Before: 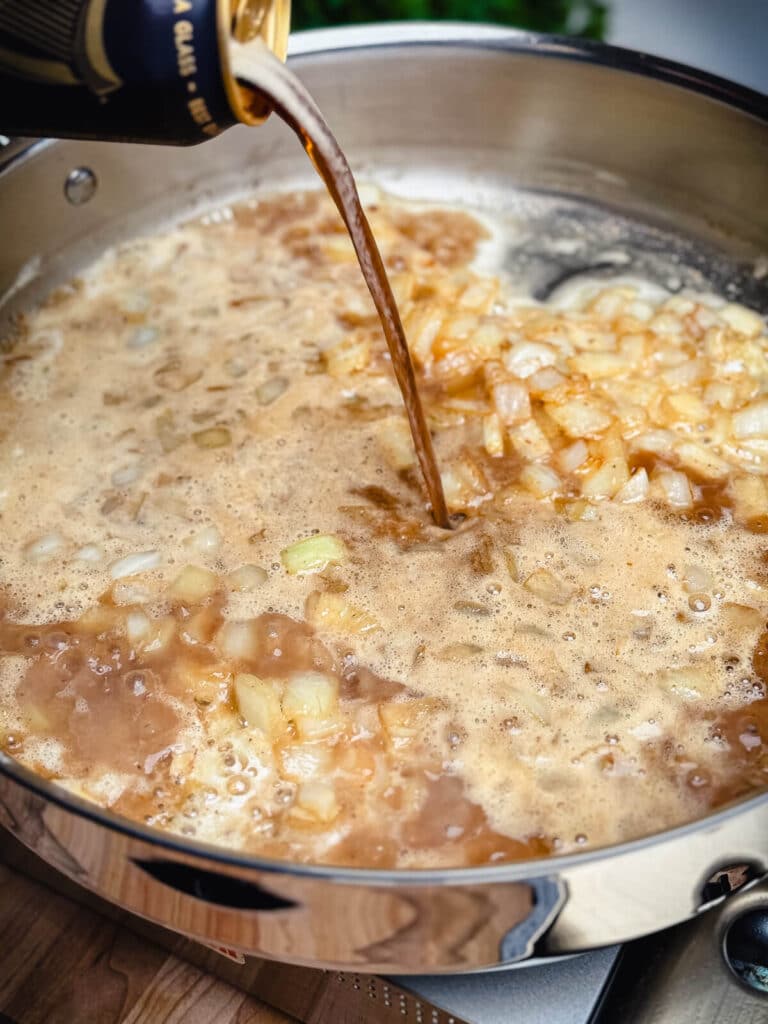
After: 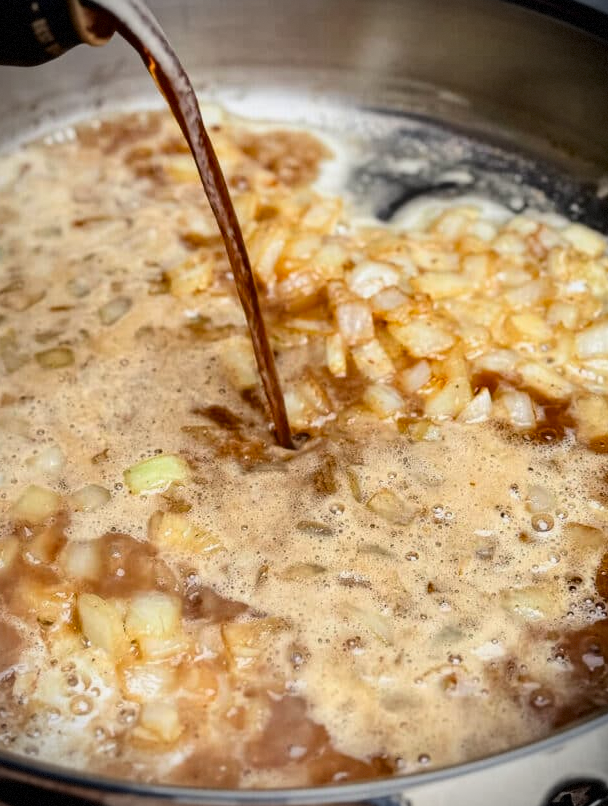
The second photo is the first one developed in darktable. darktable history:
shadows and highlights: shadows -20.51, white point adjustment -2, highlights -34.88
contrast brightness saturation: contrast 0.202, brightness -0.104, saturation 0.102
crop and rotate: left 20.468%, top 7.813%, right 0.32%, bottom 13.469%
vignetting: fall-off radius 44.86%, dithering 8-bit output
